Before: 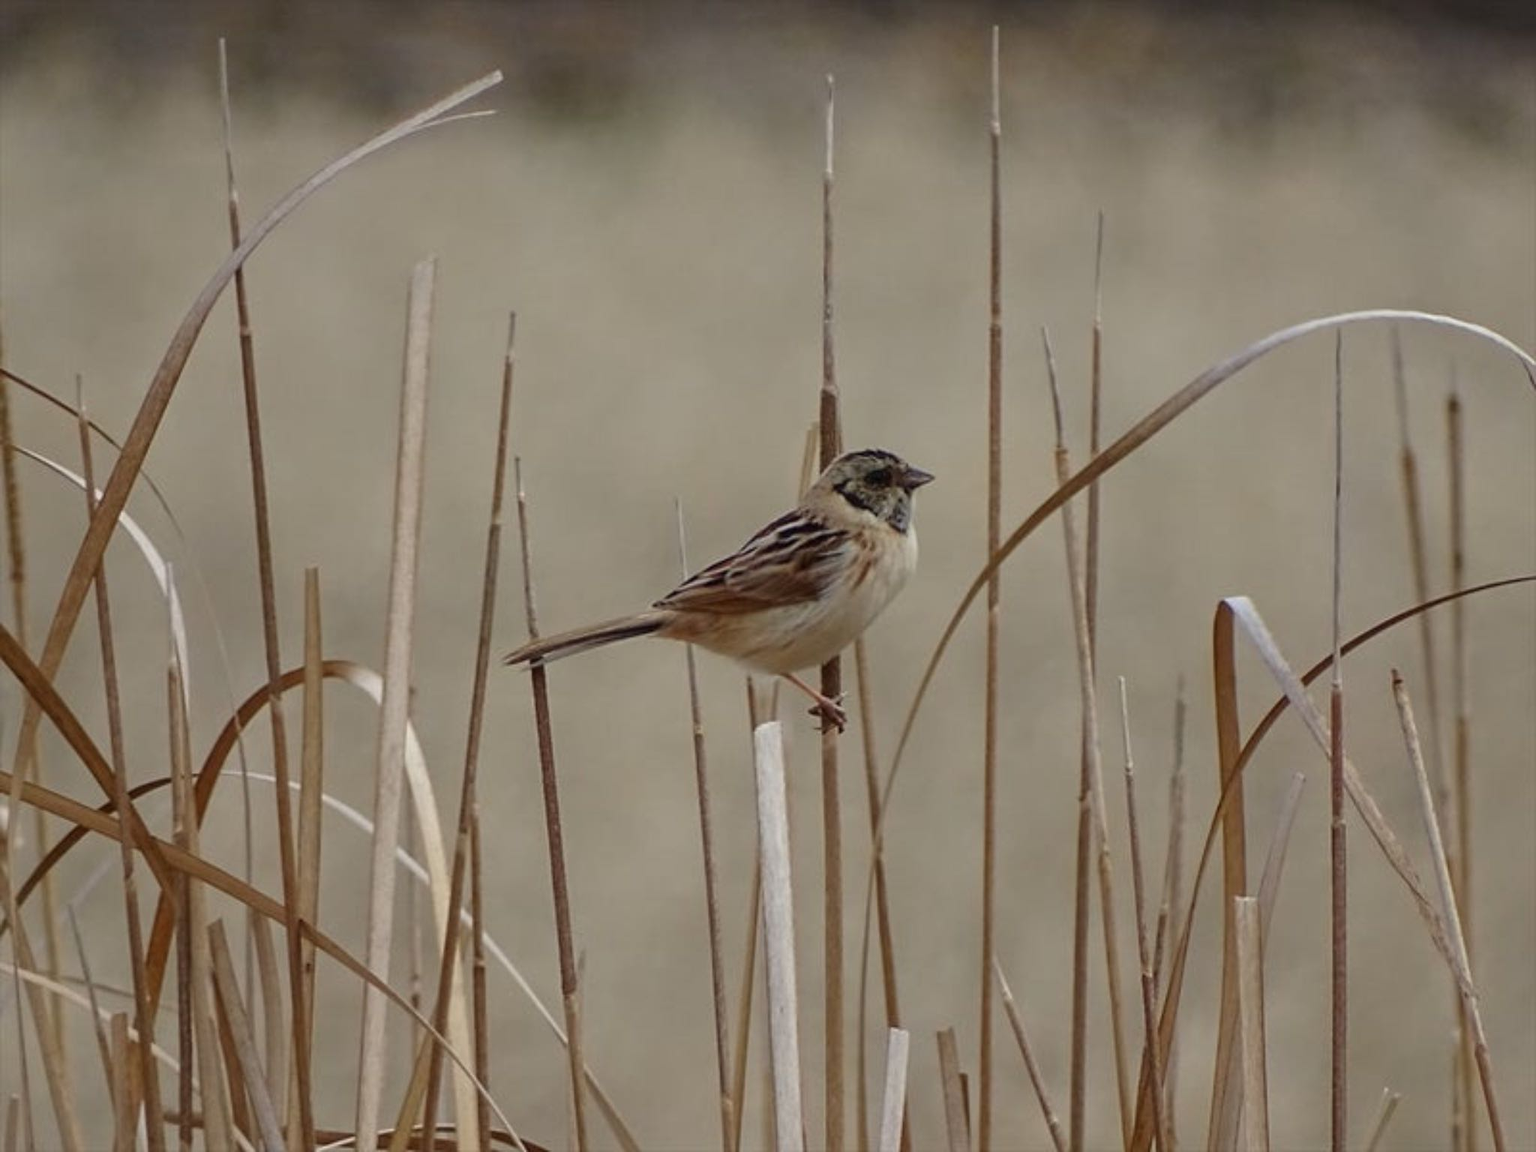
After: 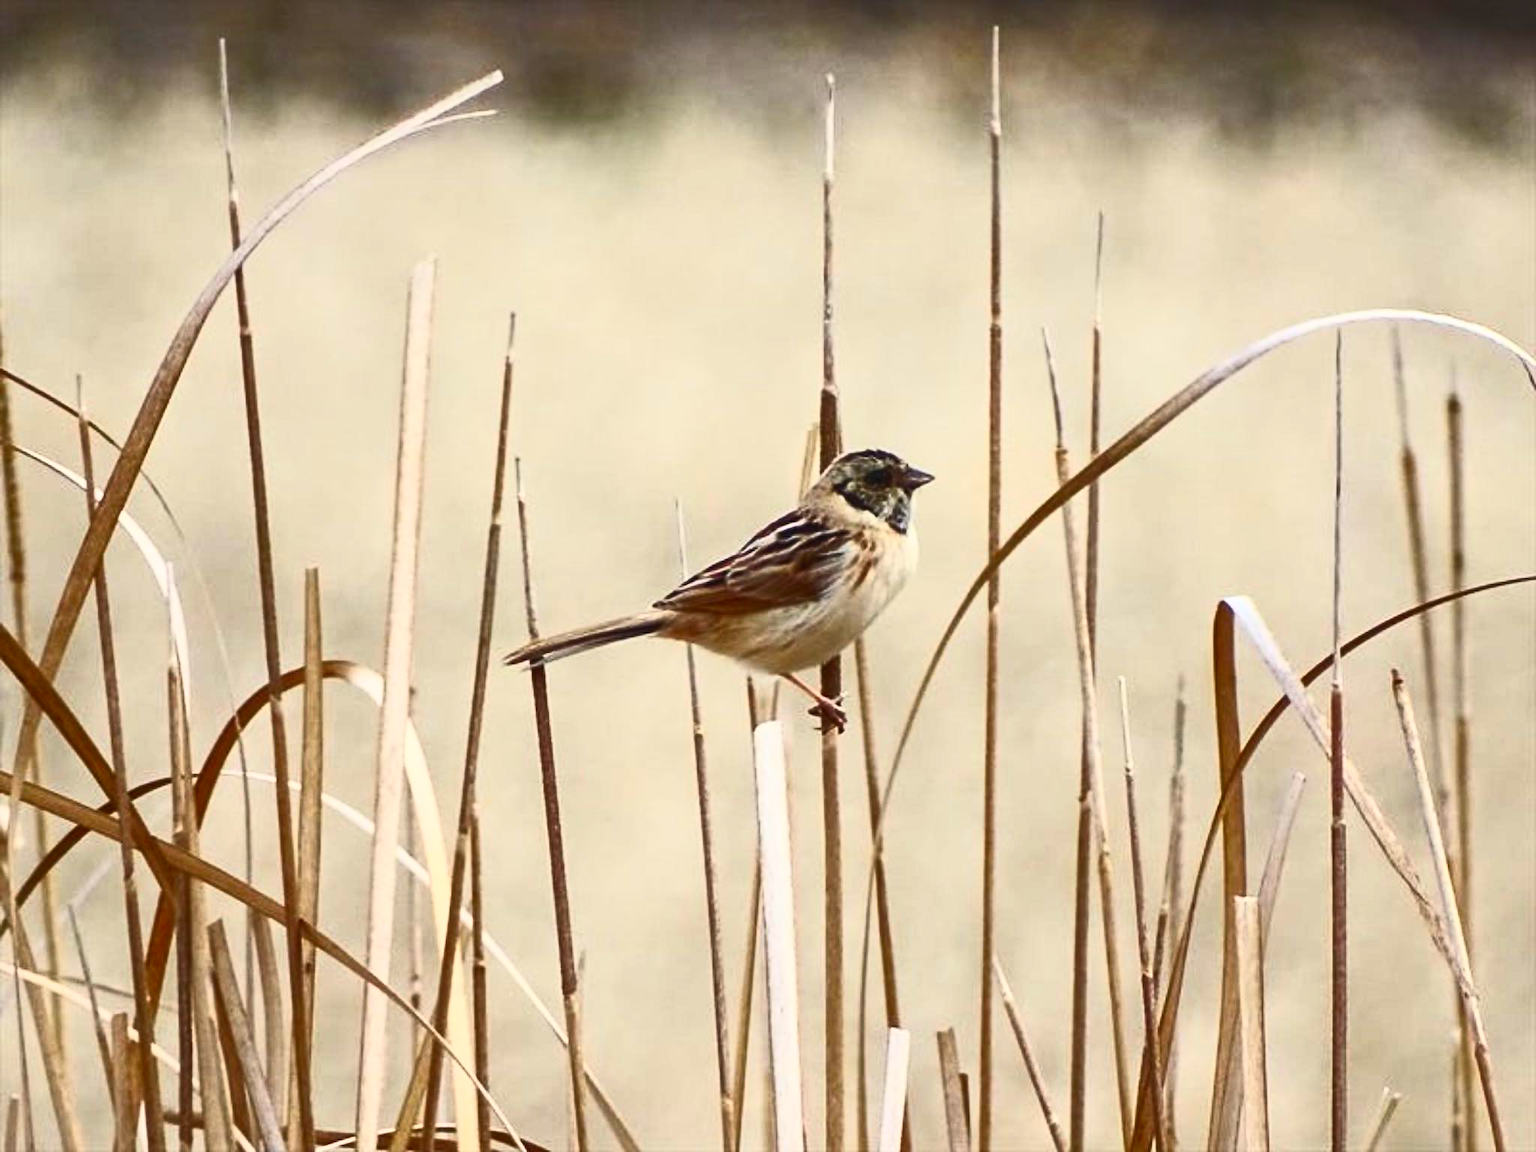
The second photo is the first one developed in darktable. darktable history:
contrast brightness saturation: contrast 0.822, brightness 0.597, saturation 0.603
